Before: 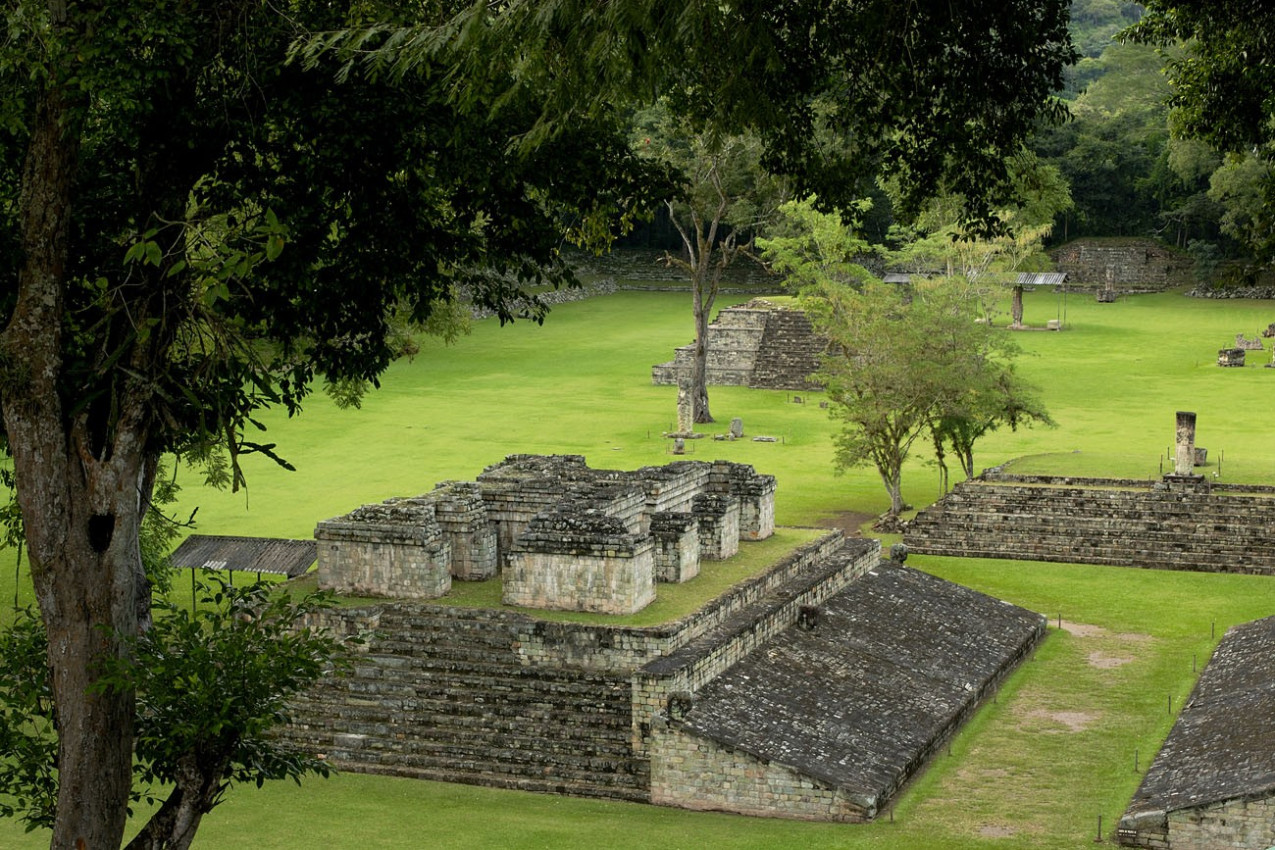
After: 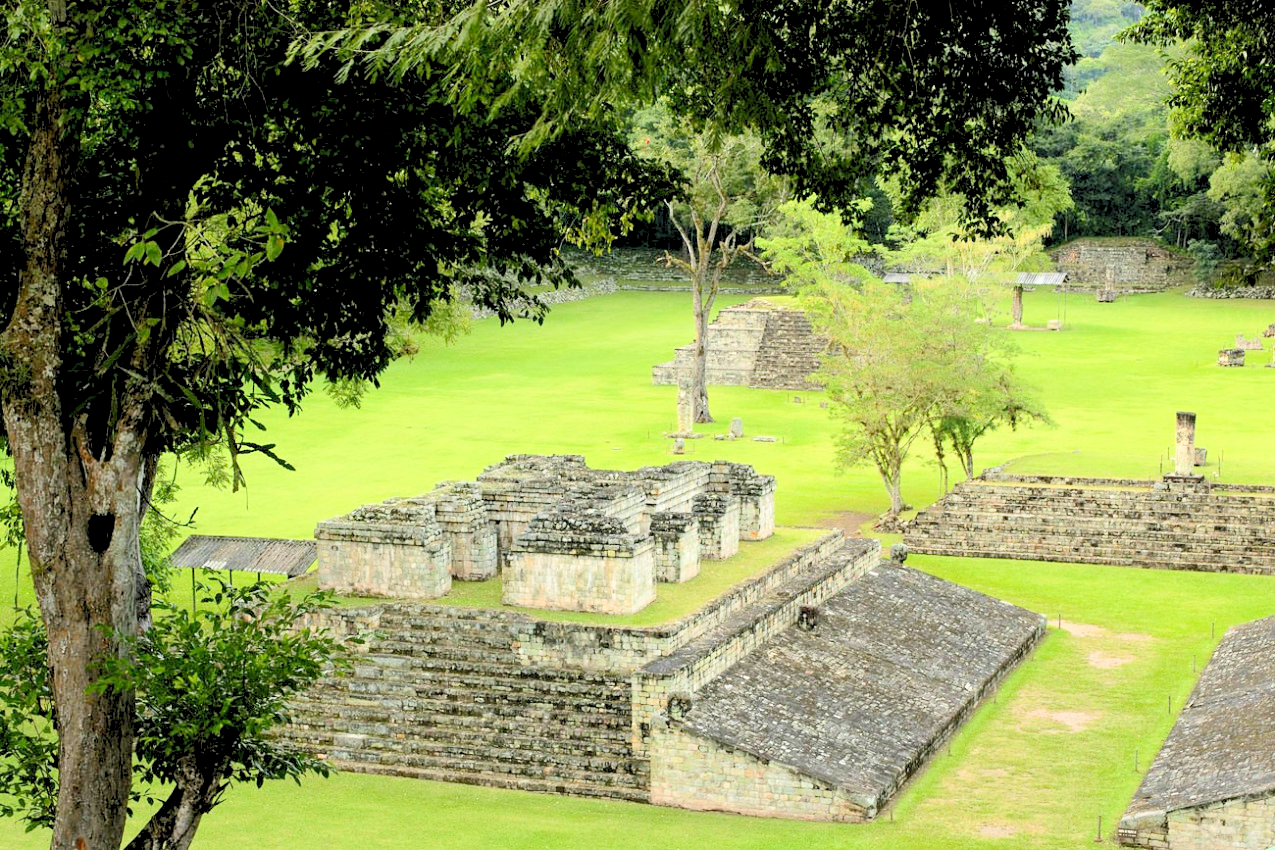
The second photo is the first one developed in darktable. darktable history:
base curve: curves: ch0 [(0, 0) (0.025, 0.046) (0.112, 0.277) (0.467, 0.74) (0.814, 0.929) (1, 0.942)]
levels: levels [0.072, 0.414, 0.976]
